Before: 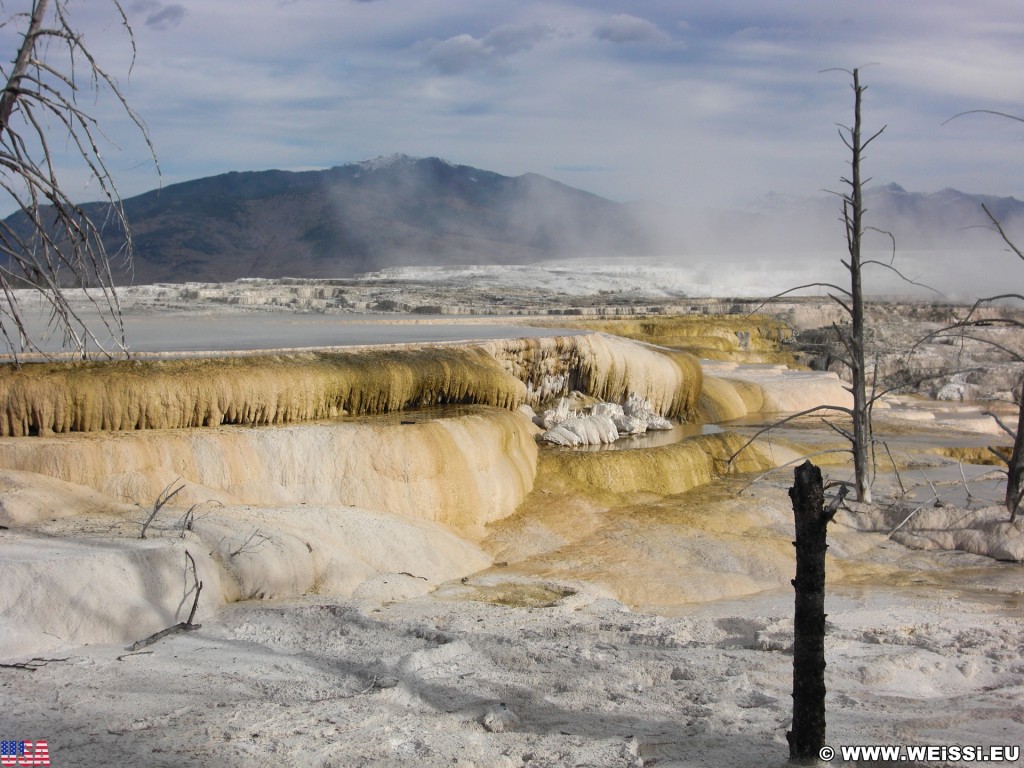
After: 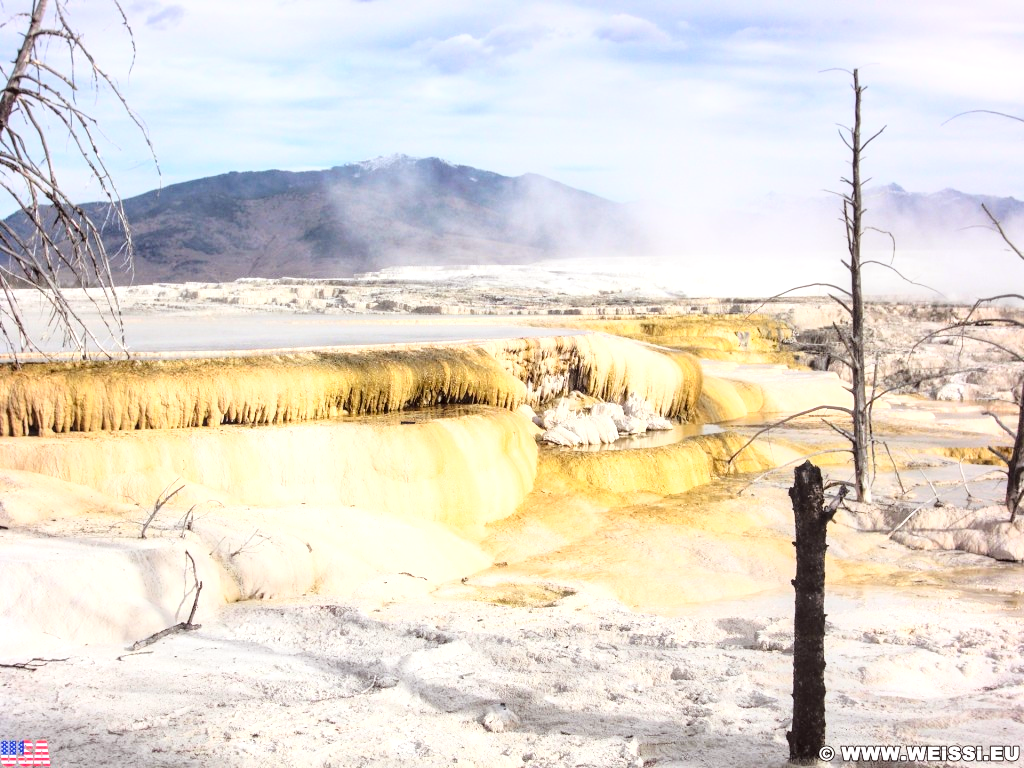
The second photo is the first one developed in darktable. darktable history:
color balance: mode lift, gamma, gain (sRGB), lift [1, 1.049, 1, 1]
base curve: curves: ch0 [(0, 0) (0.032, 0.037) (0.105, 0.228) (0.435, 0.76) (0.856, 0.983) (1, 1)]
exposure: black level correction 0, exposure 0.7 EV, compensate highlight preservation false
local contrast: detail 130%
